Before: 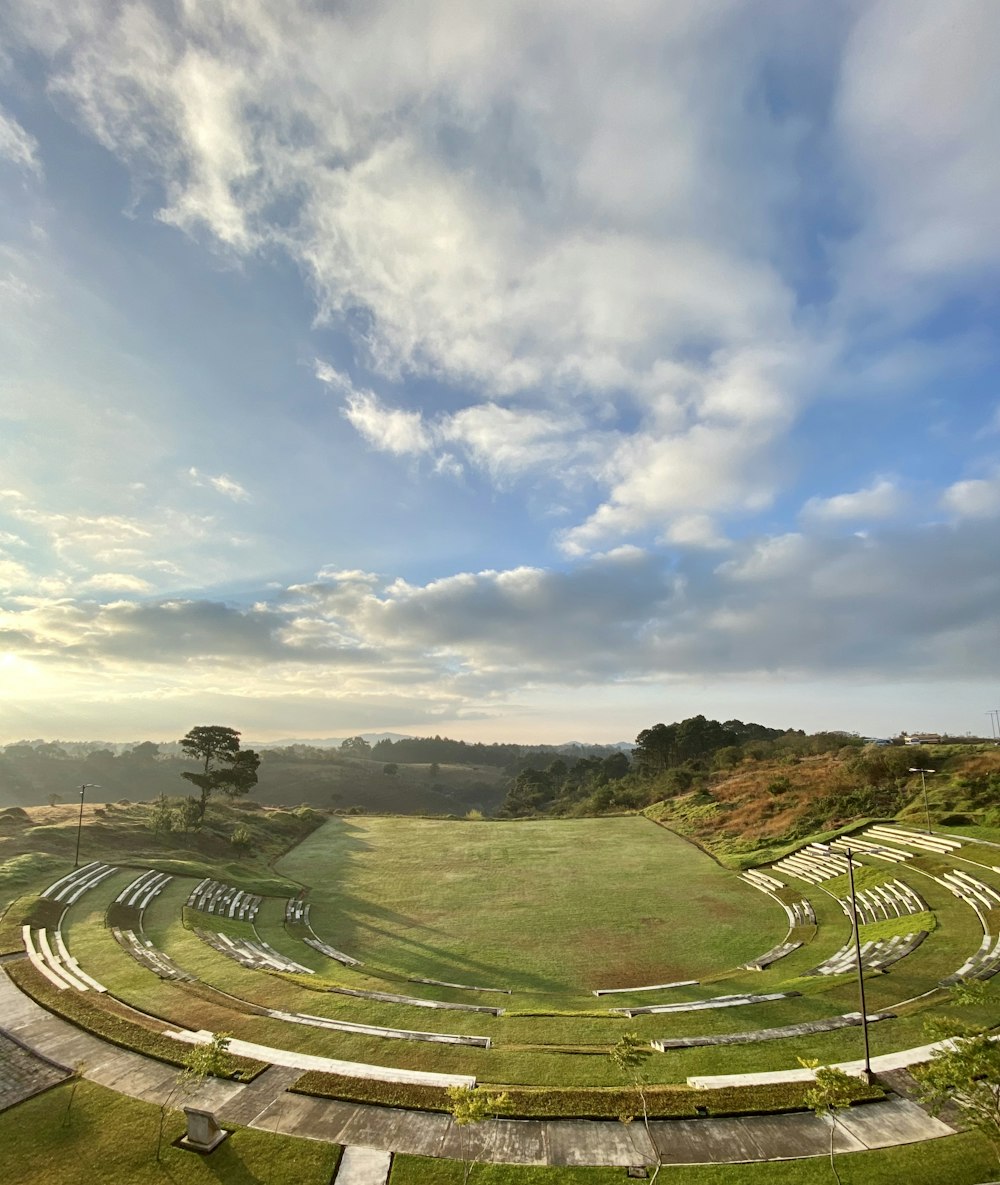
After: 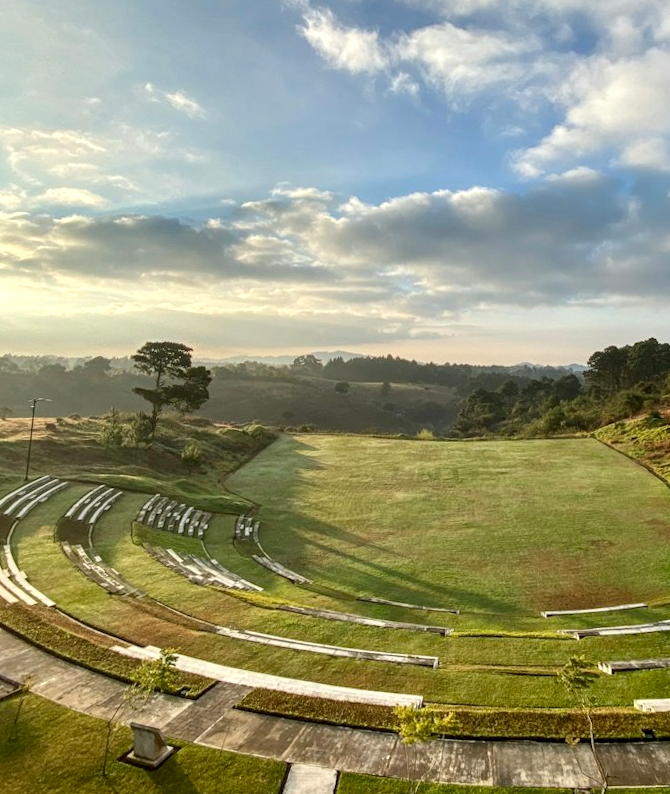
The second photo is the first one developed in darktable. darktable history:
local contrast: detail 130%
crop and rotate: angle -0.82°, left 3.85%, top 31.828%, right 27.992%
